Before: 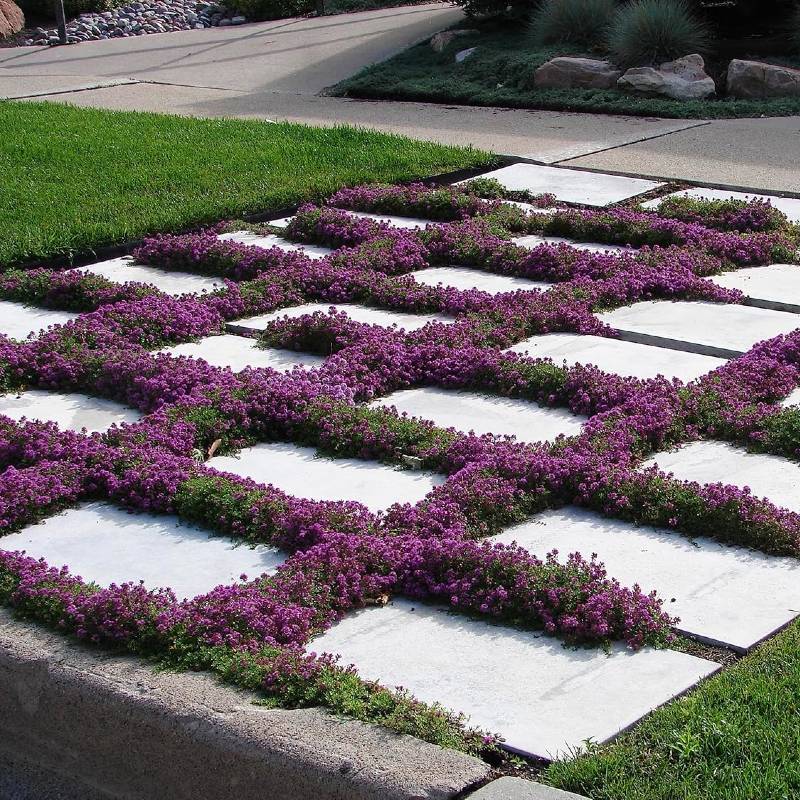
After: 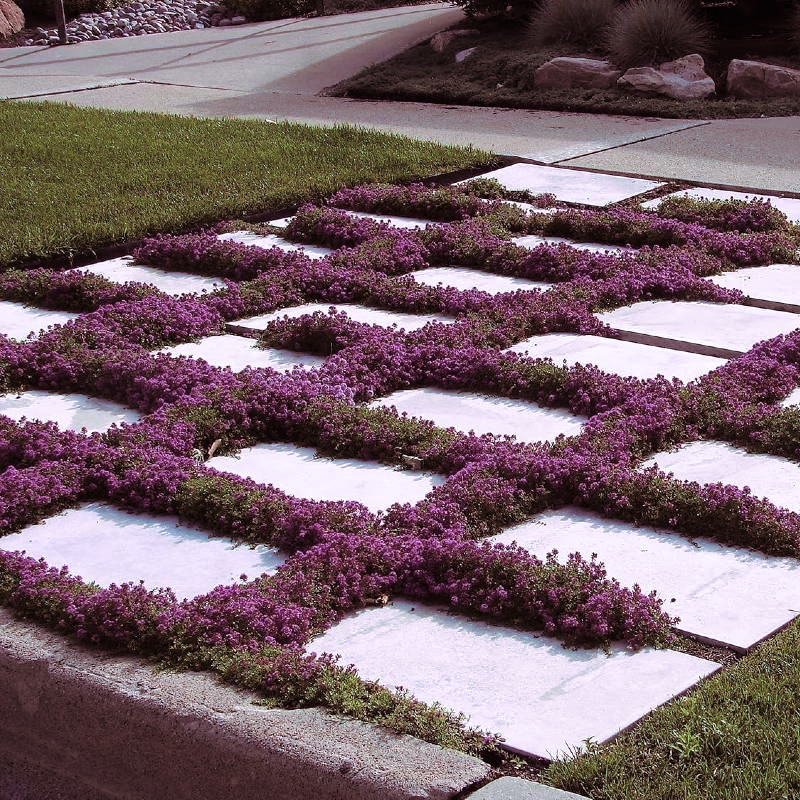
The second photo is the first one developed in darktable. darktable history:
split-toning: highlights › hue 298.8°, highlights › saturation 0.73, compress 41.76%
white balance: red 0.984, blue 1.059
